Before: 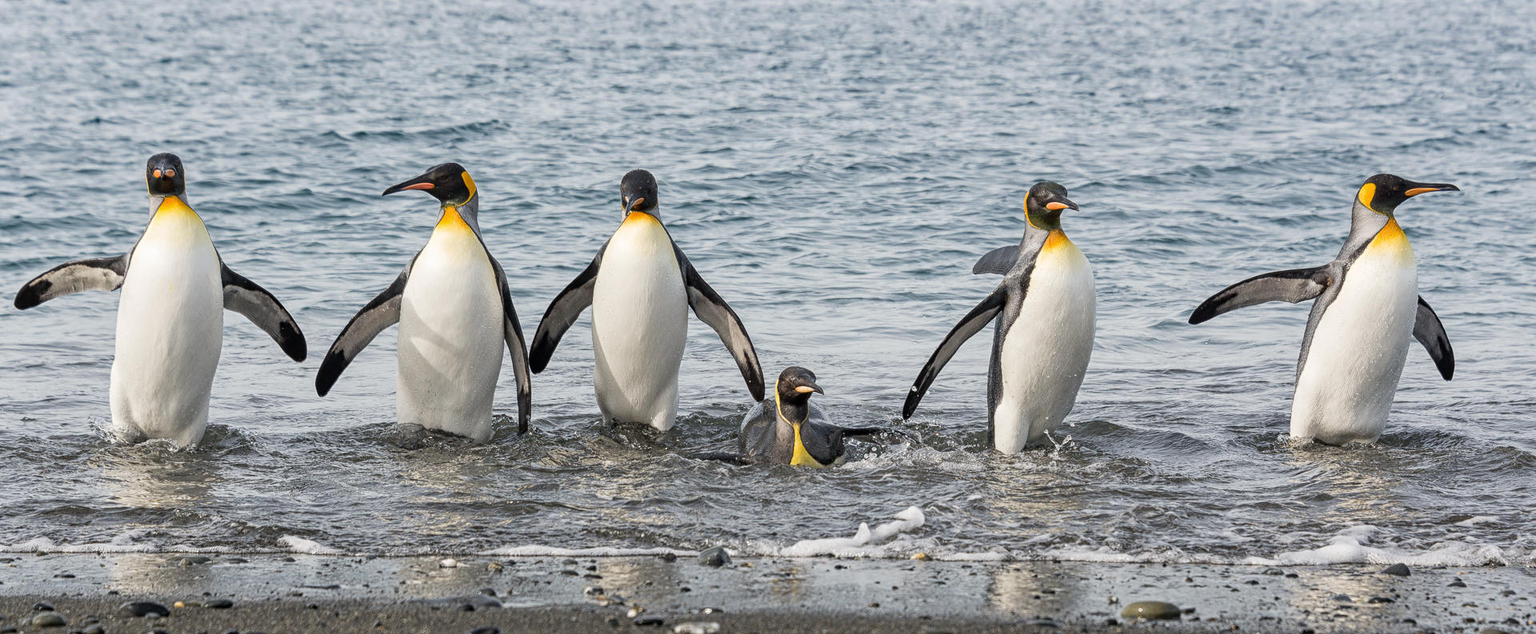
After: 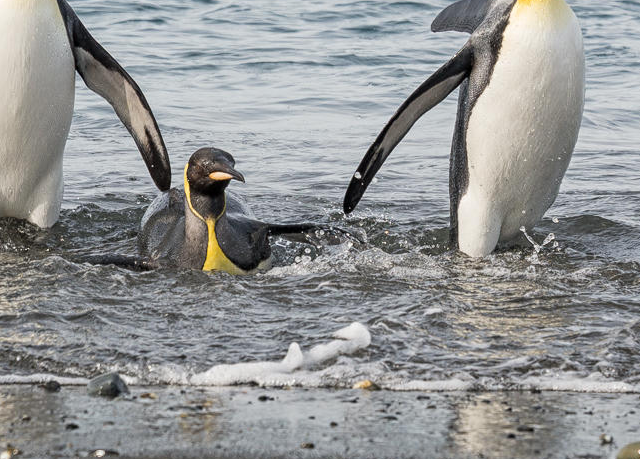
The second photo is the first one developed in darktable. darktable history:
crop: left 40.93%, top 39.232%, right 25.701%, bottom 2.783%
